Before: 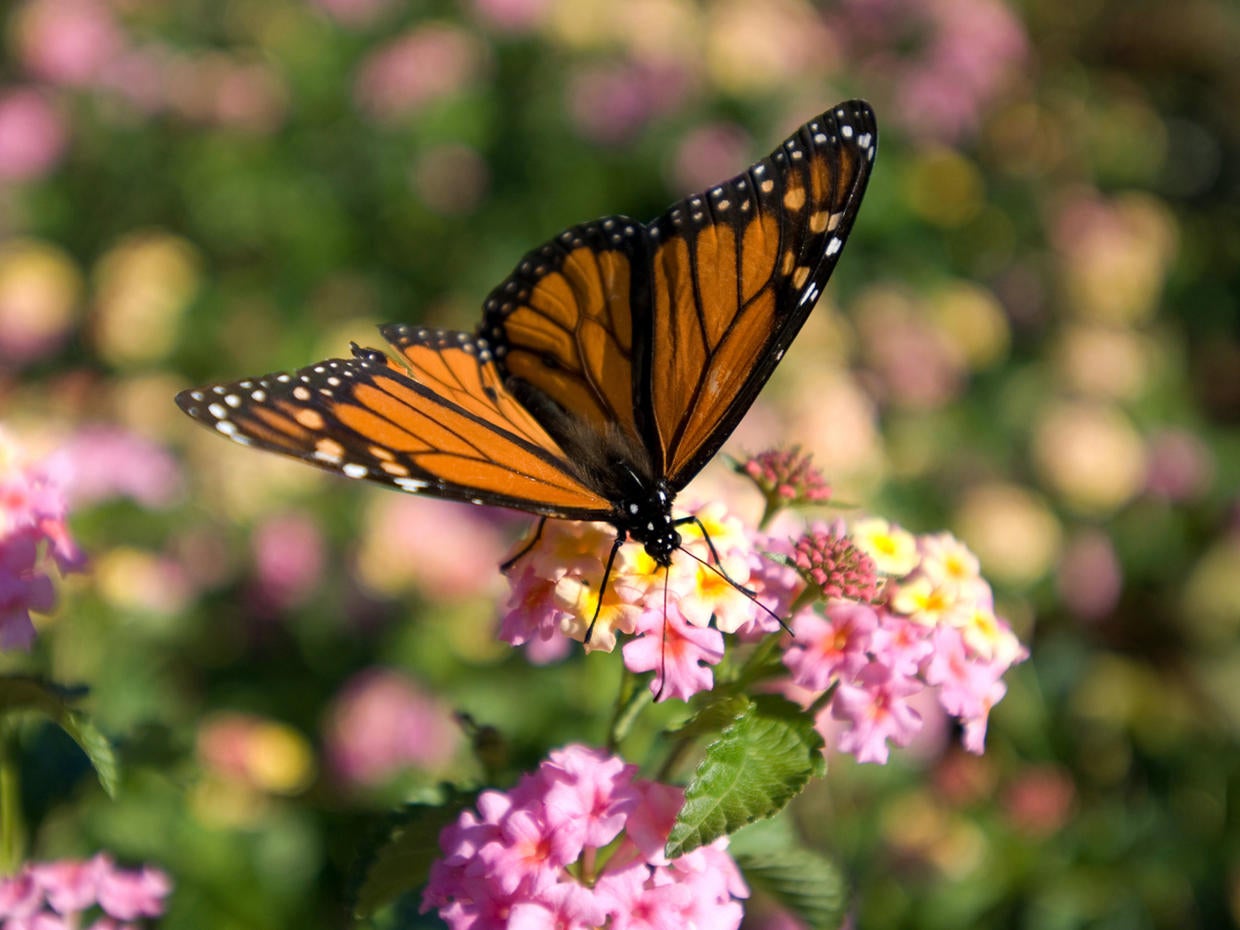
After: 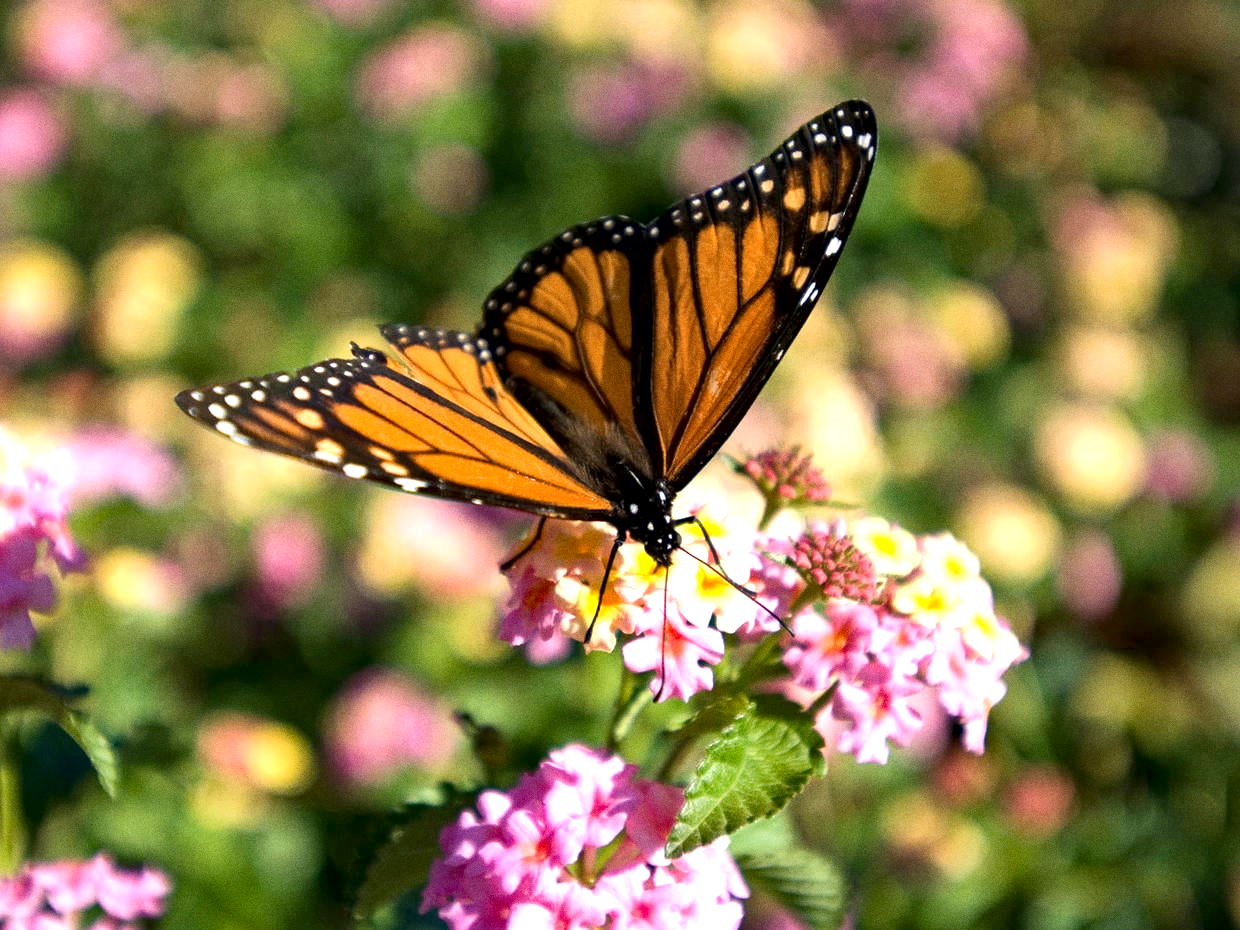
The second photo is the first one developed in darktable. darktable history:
exposure: exposure 0.636 EV, compensate highlight preservation false
haze removal: compatibility mode true, adaptive false
local contrast: mode bilateral grid, contrast 25, coarseness 60, detail 151%, midtone range 0.2
grain: coarseness 0.09 ISO
